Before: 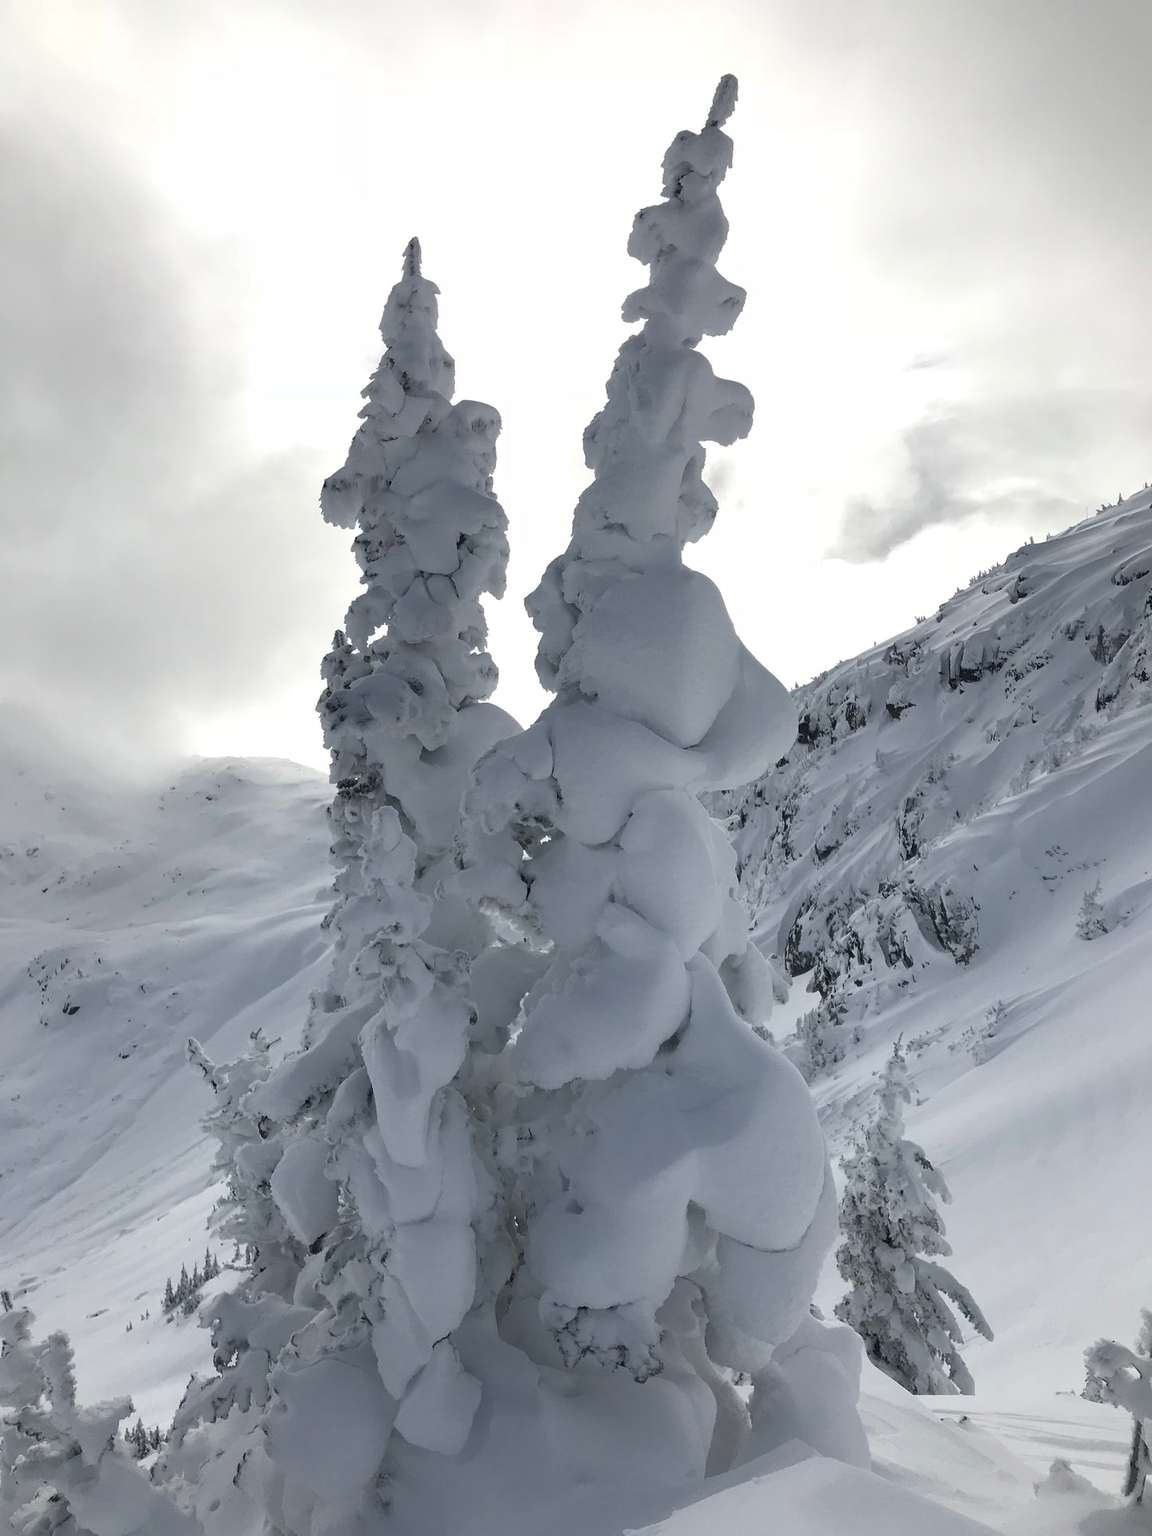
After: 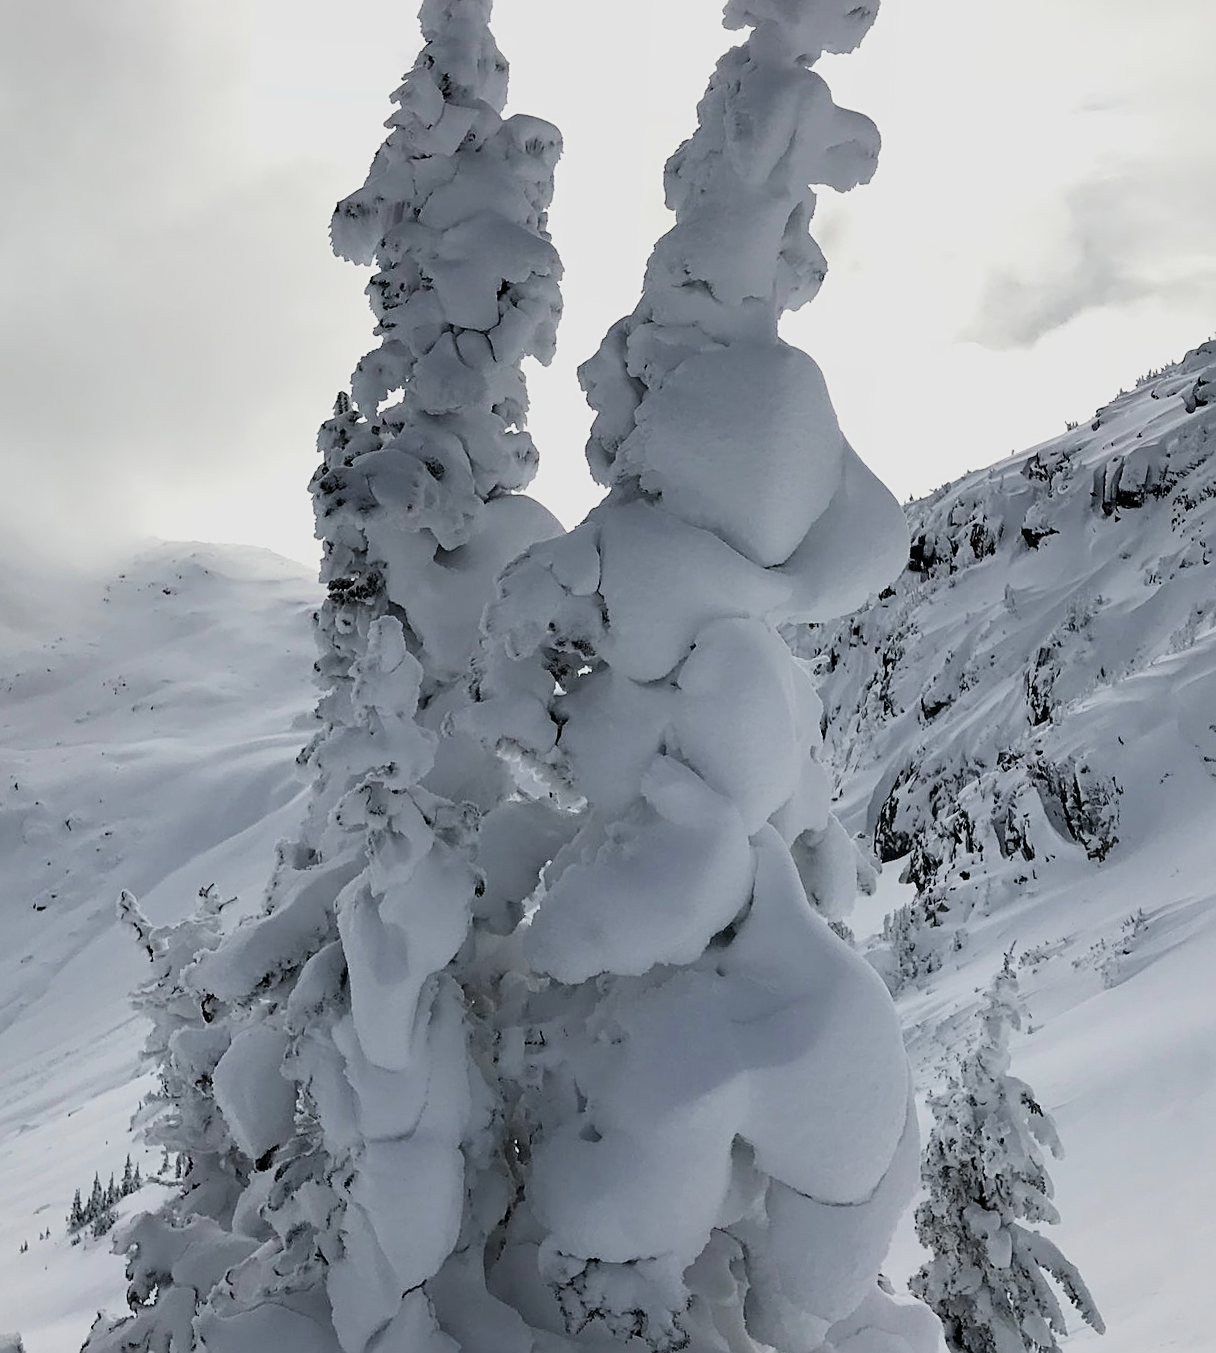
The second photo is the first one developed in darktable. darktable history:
sharpen: on, module defaults
crop and rotate: angle -3.69°, left 9.89%, top 21.074%, right 12.415%, bottom 11.804%
filmic rgb: black relative exposure -5.13 EV, white relative exposure 3.97 EV, hardness 2.87, contrast 1.299
